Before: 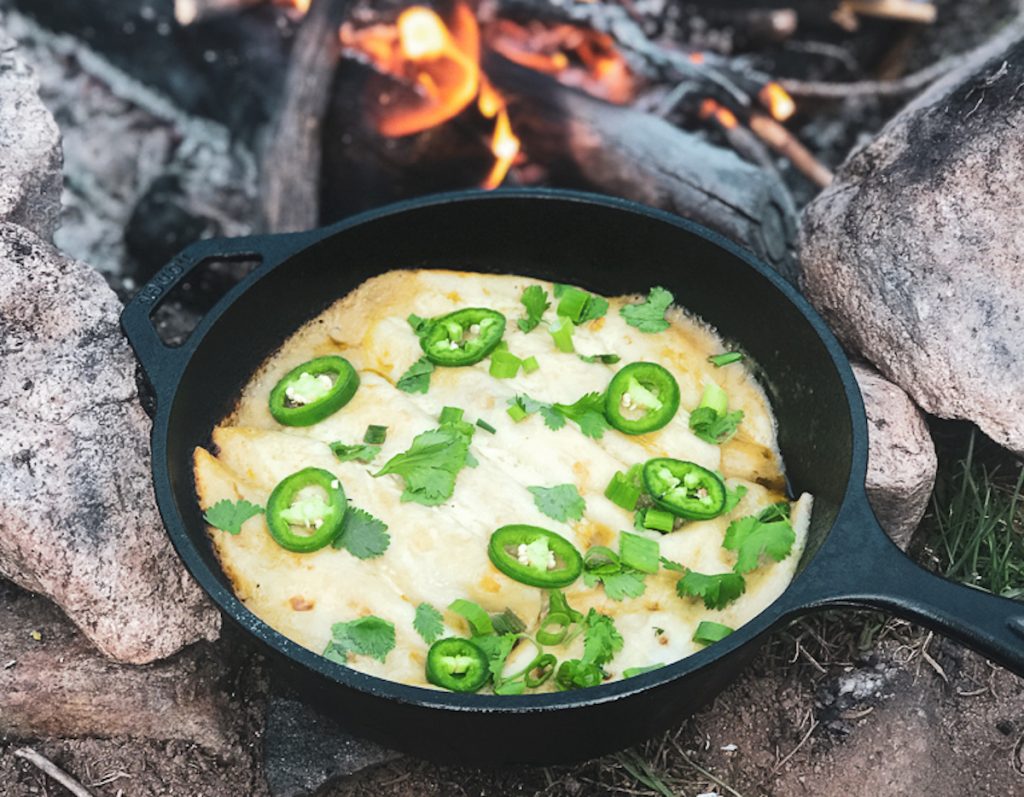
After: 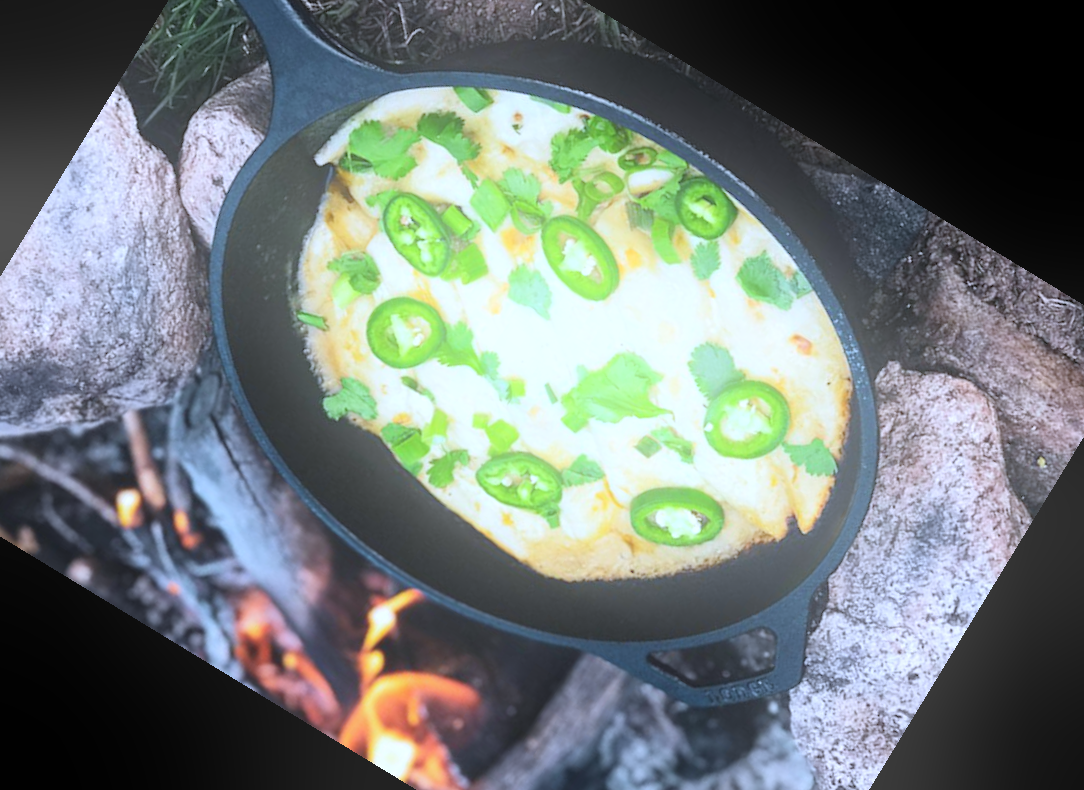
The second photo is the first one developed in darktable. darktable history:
rotate and perspective: rotation 1.57°, crop left 0.018, crop right 0.982, crop top 0.039, crop bottom 0.961
white balance: red 0.948, green 1.02, blue 1.176
crop and rotate: angle 148.68°, left 9.111%, top 15.603%, right 4.588%, bottom 17.041%
bloom: threshold 82.5%, strength 16.25%
